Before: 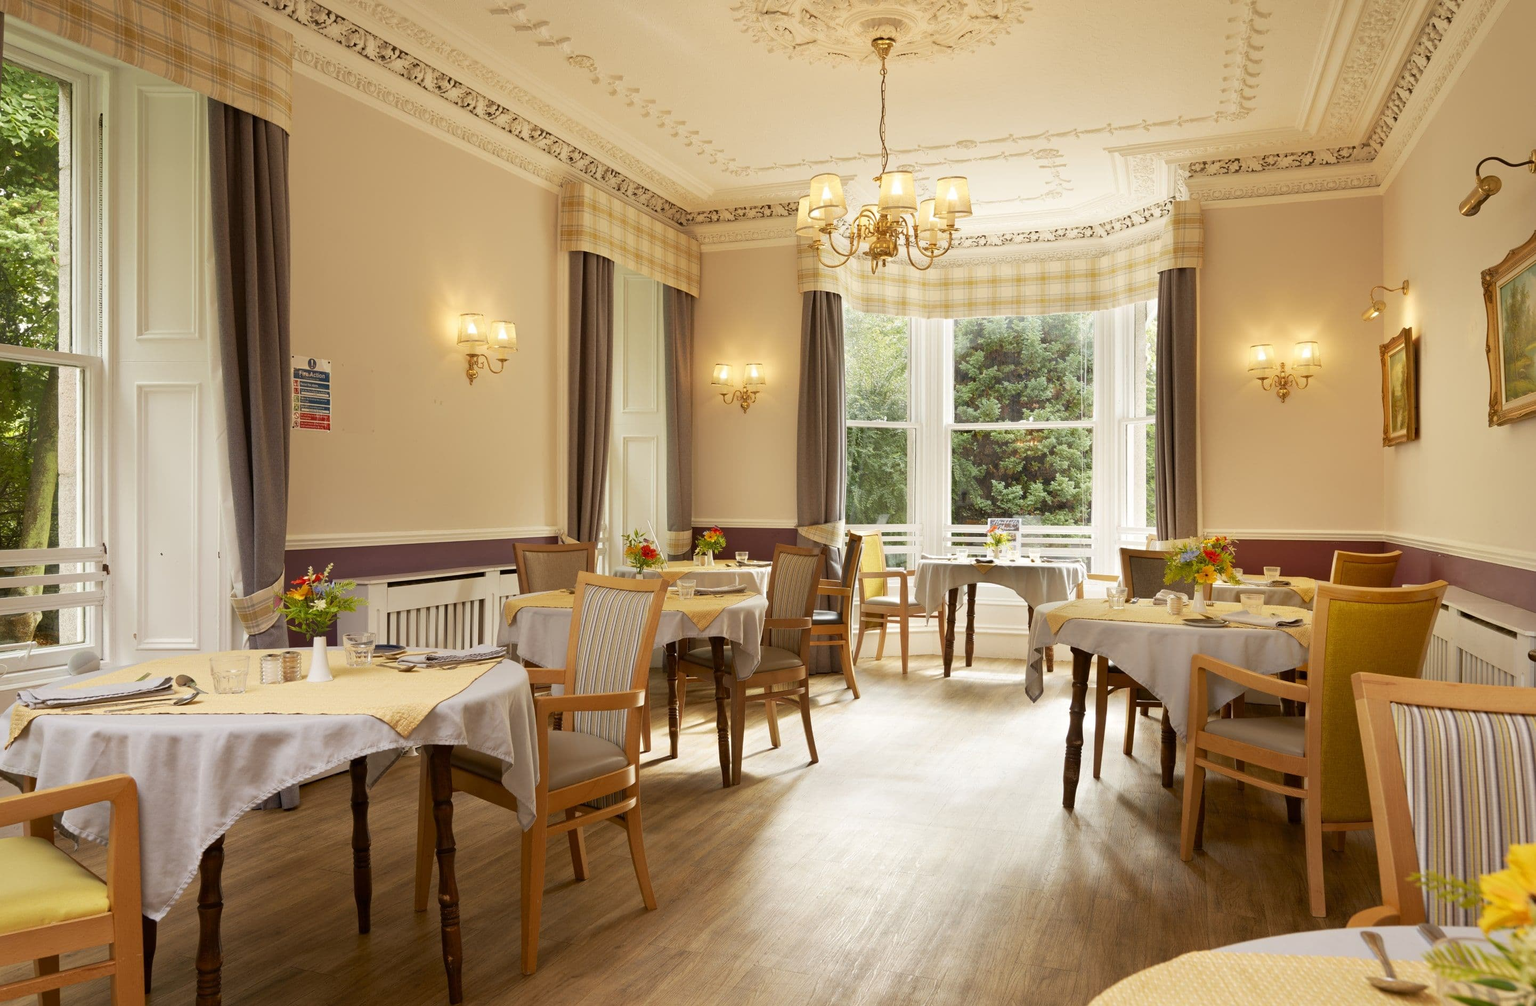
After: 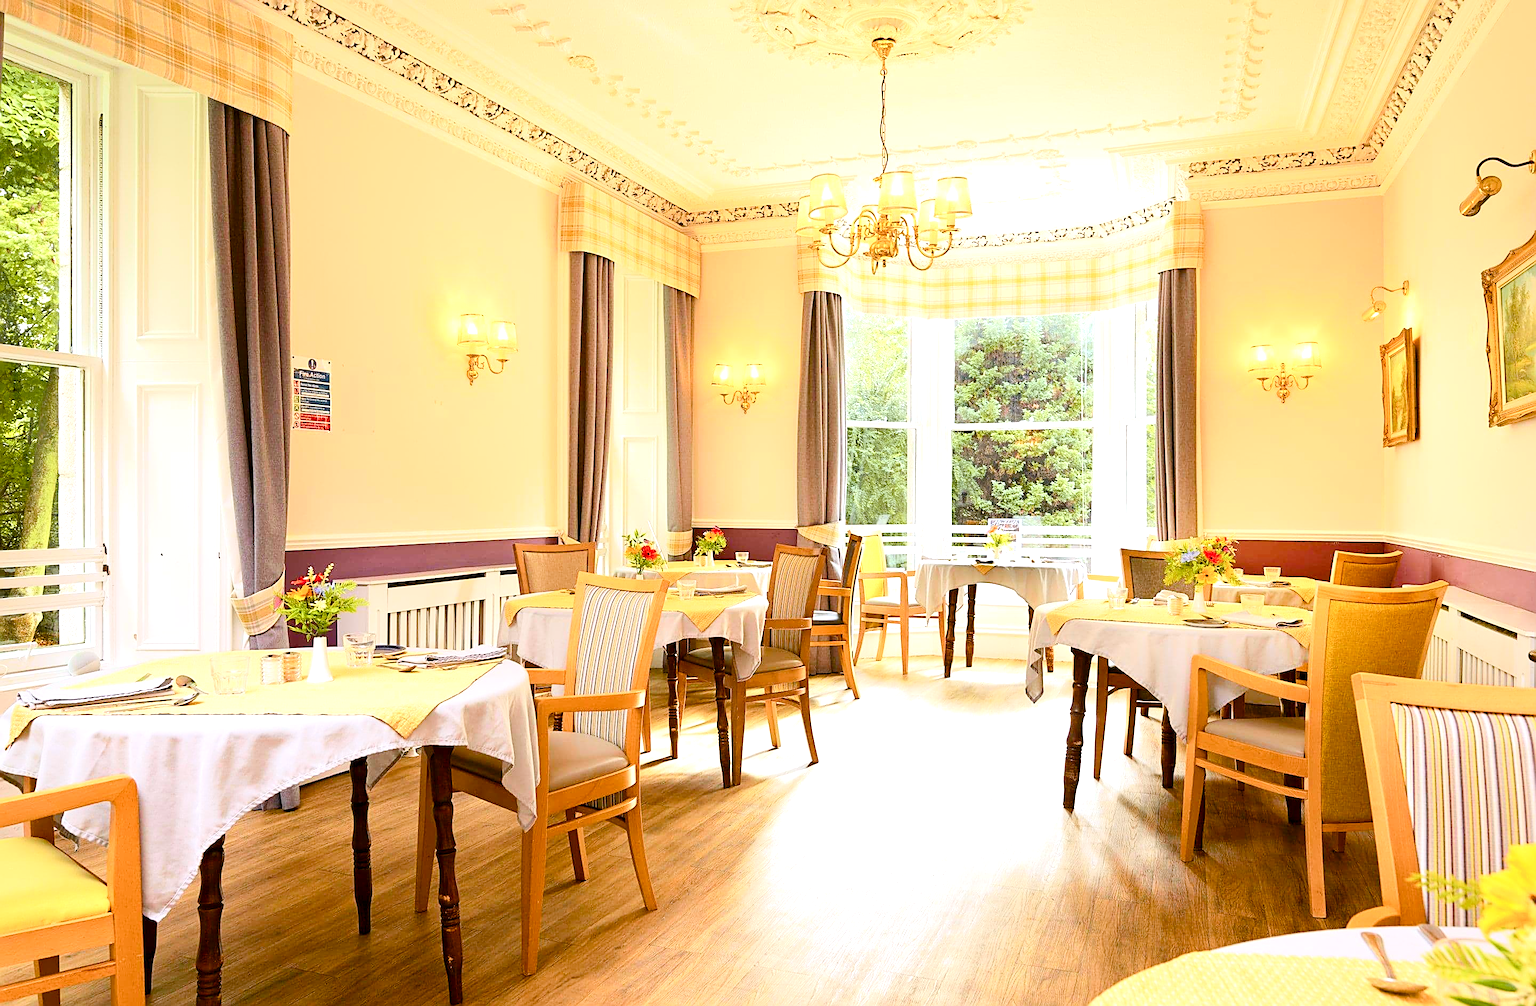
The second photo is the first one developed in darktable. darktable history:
exposure: exposure 1.089 EV, compensate highlight preservation false
levels: mode automatic, black 0.078%, levels [0.062, 0.494, 0.925]
color calibration: illuminant as shot in camera, x 0.358, y 0.373, temperature 4628.91 K
tone equalizer: smoothing 1
color balance rgb: linear chroma grading › global chroma 9.349%, perceptual saturation grading › global saturation 13.75%, perceptual saturation grading › highlights -25.29%, perceptual saturation grading › shadows 29.612%, global vibrance 20%
tone curve: curves: ch0 [(0, 0.012) (0.031, 0.02) (0.12, 0.083) (0.193, 0.171) (0.277, 0.279) (0.45, 0.52) (0.568, 0.676) (0.678, 0.777) (0.875, 0.92) (1, 0.965)]; ch1 [(0, 0) (0.243, 0.245) (0.402, 0.41) (0.493, 0.486) (0.508, 0.507) (0.531, 0.53) (0.551, 0.564) (0.646, 0.672) (0.694, 0.732) (1, 1)]; ch2 [(0, 0) (0.249, 0.216) (0.356, 0.343) (0.424, 0.442) (0.476, 0.482) (0.498, 0.502) (0.517, 0.517) (0.532, 0.545) (0.562, 0.575) (0.614, 0.644) (0.706, 0.748) (0.808, 0.809) (0.991, 0.968)], color space Lab, independent channels, preserve colors none
sharpen: amount 0.991
